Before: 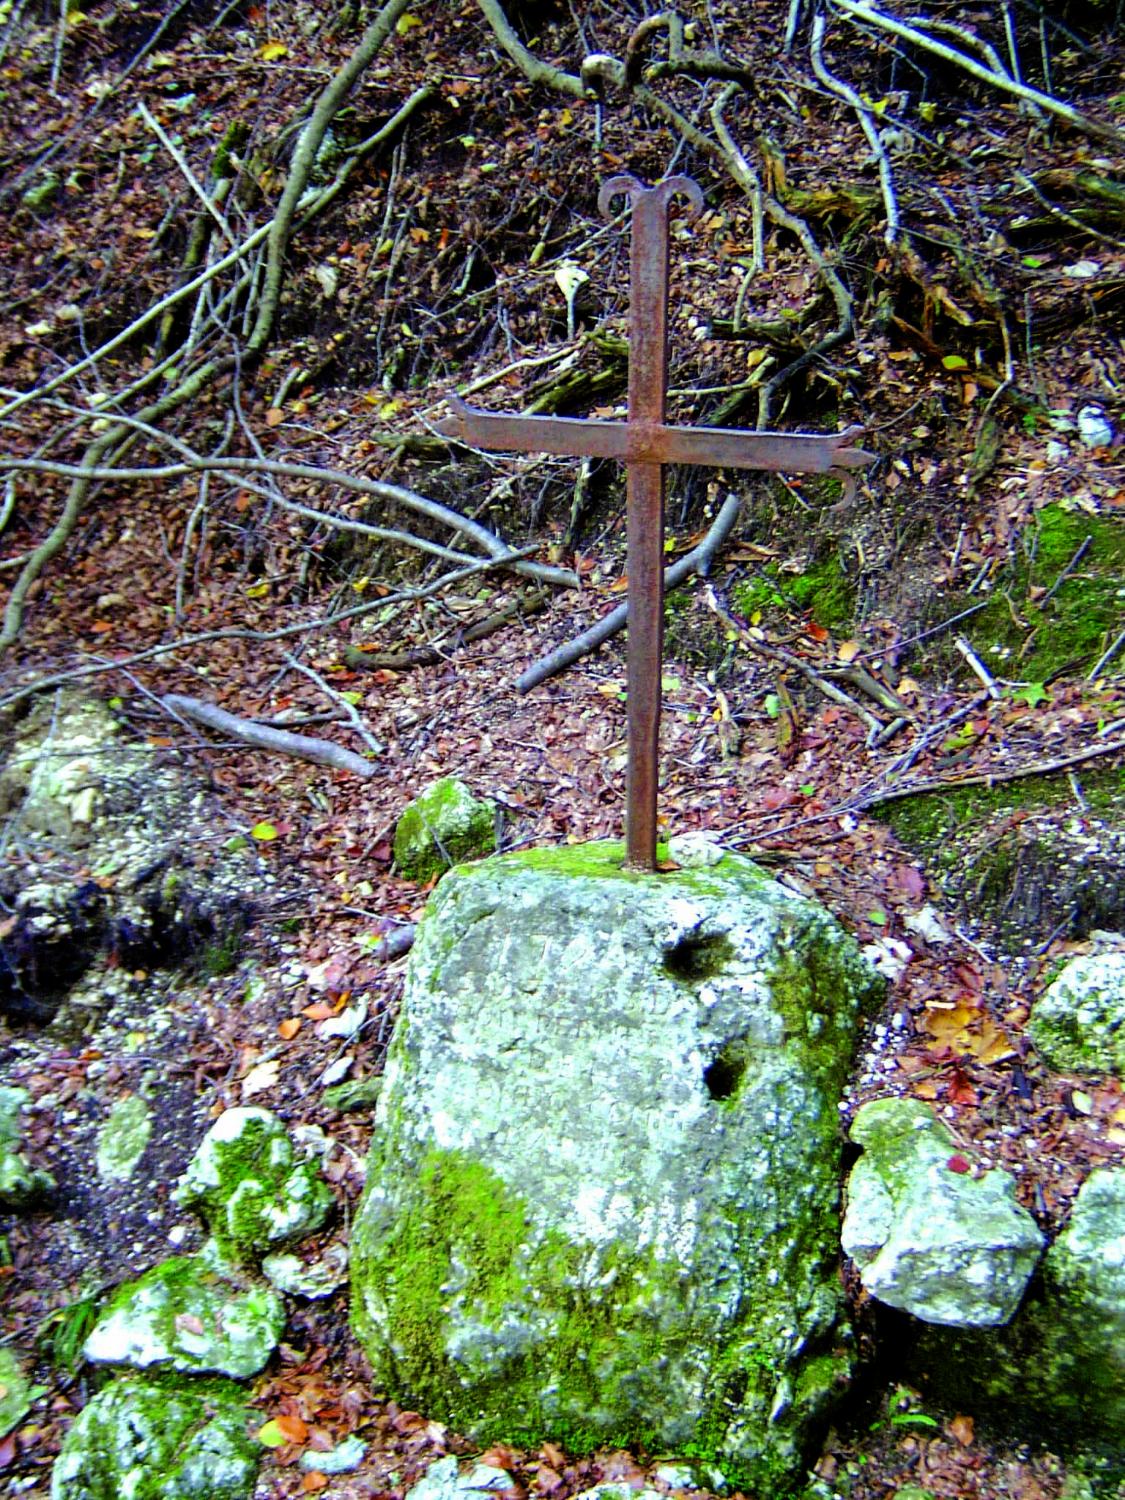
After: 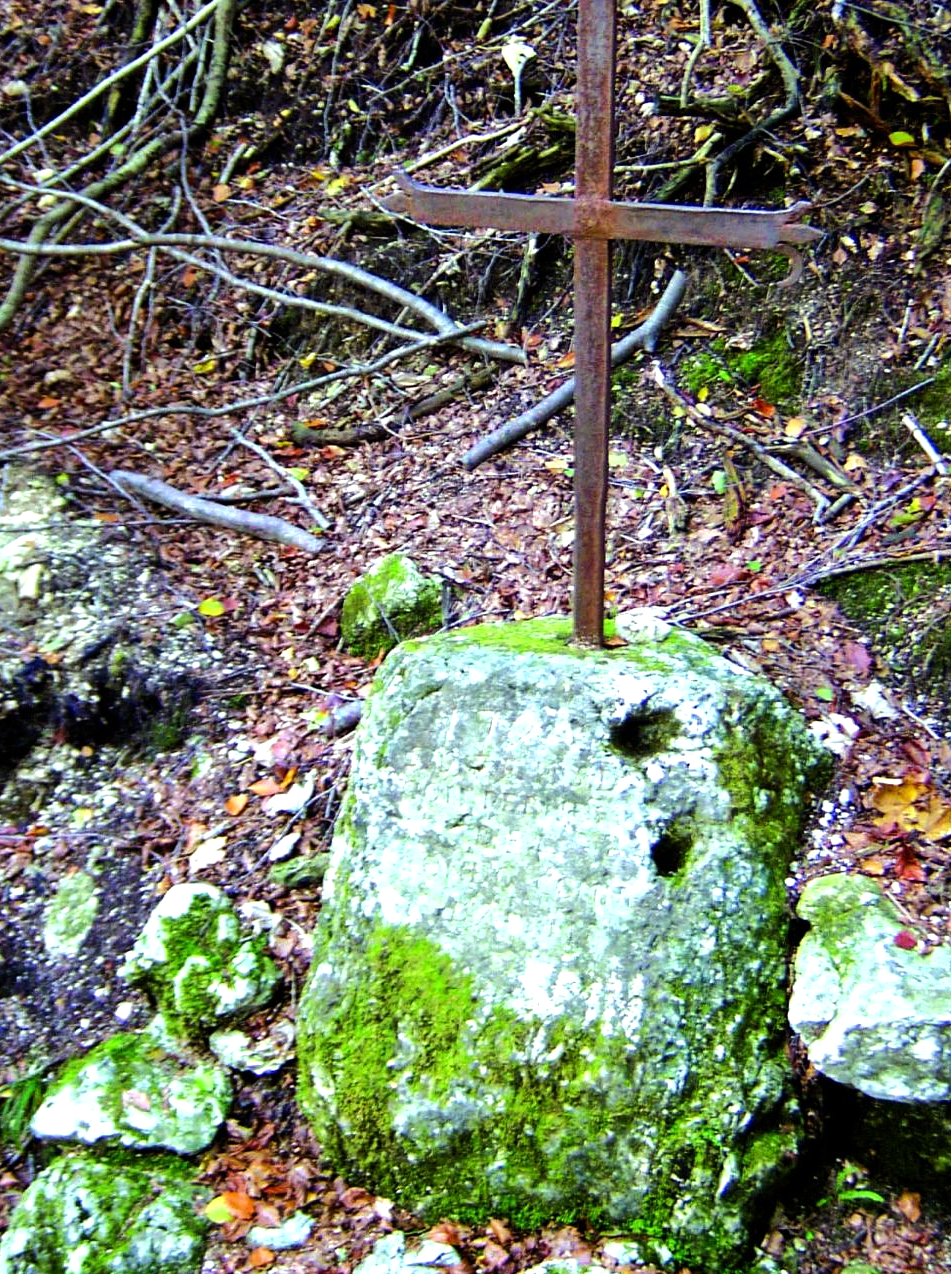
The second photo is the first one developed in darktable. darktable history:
crop and rotate: left 4.768%, top 15.062%, right 10.642%
tone equalizer: -8 EV -0.413 EV, -7 EV -0.392 EV, -6 EV -0.32 EV, -5 EV -0.203 EV, -3 EV 0.229 EV, -2 EV 0.338 EV, -1 EV 0.396 EV, +0 EV 0.398 EV, edges refinement/feathering 500, mask exposure compensation -1.57 EV, preserve details no
